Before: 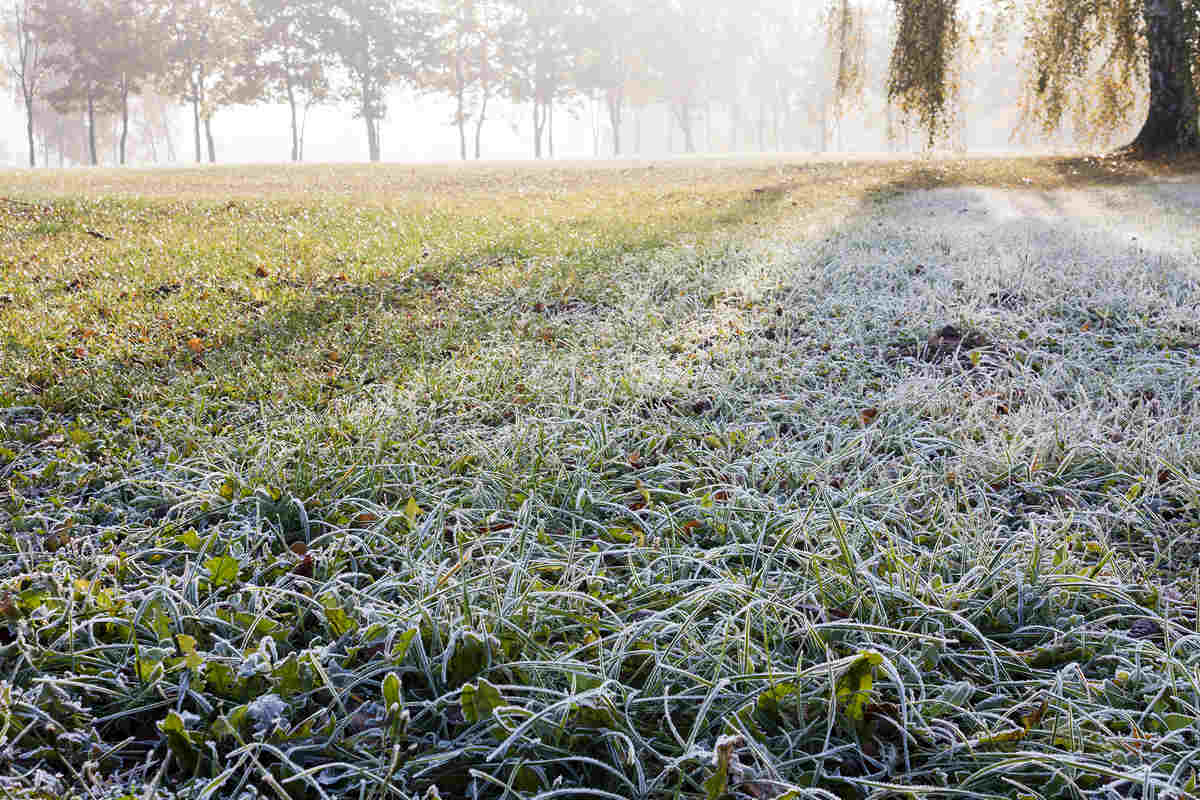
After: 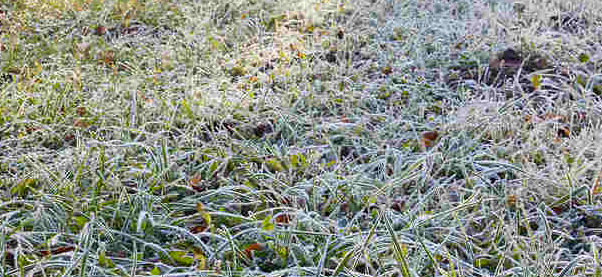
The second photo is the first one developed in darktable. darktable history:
contrast brightness saturation: saturation 0.13
crop: left 36.607%, top 34.735%, right 13.146%, bottom 30.611%
